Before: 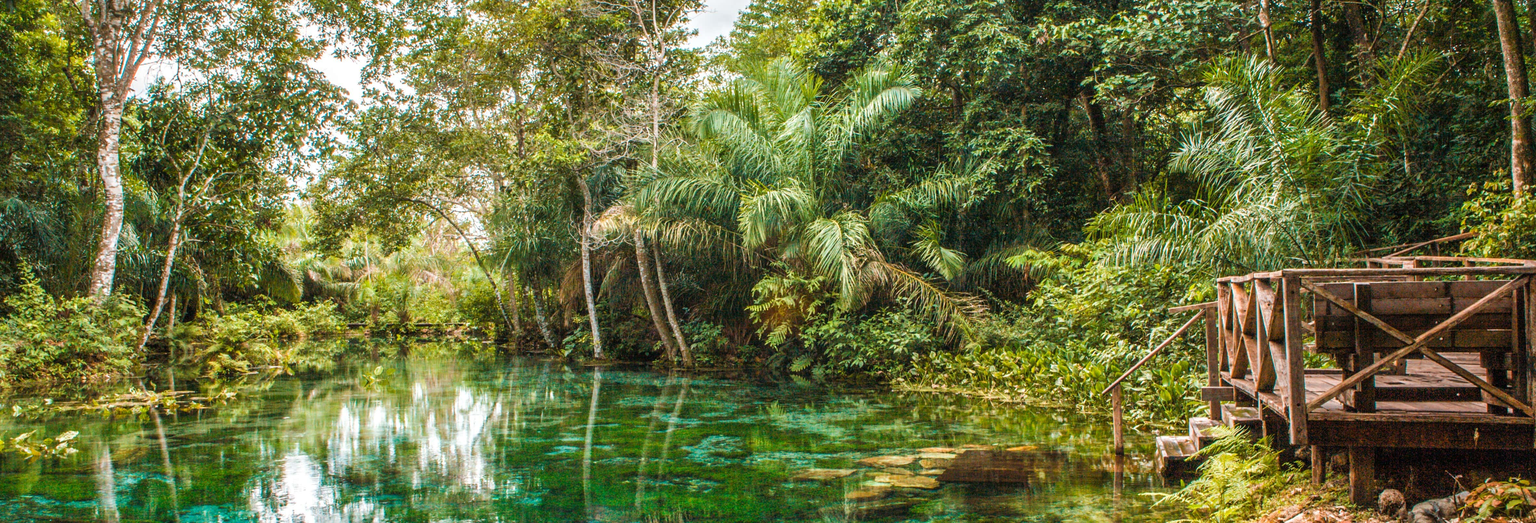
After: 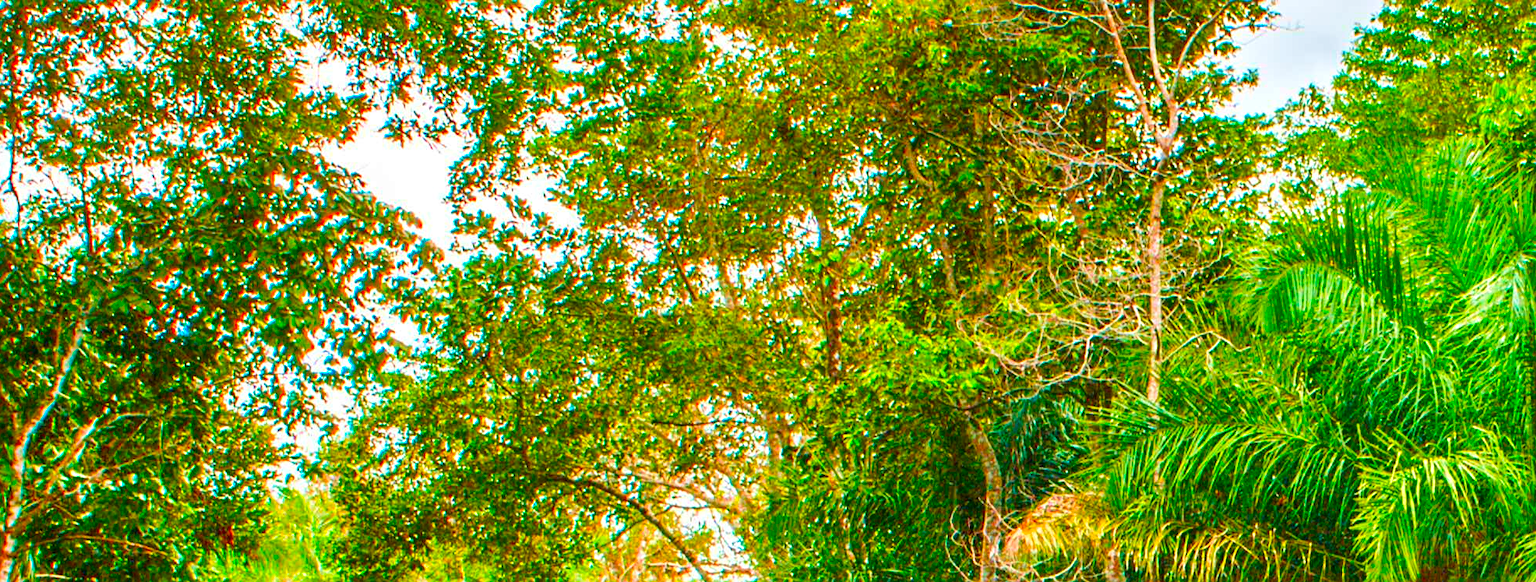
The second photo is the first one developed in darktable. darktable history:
velvia: on, module defaults
crop and rotate: left 11.299%, top 0.056%, right 46.937%, bottom 53.473%
sharpen: on, module defaults
color correction: highlights b* -0.013, saturation 2.98
